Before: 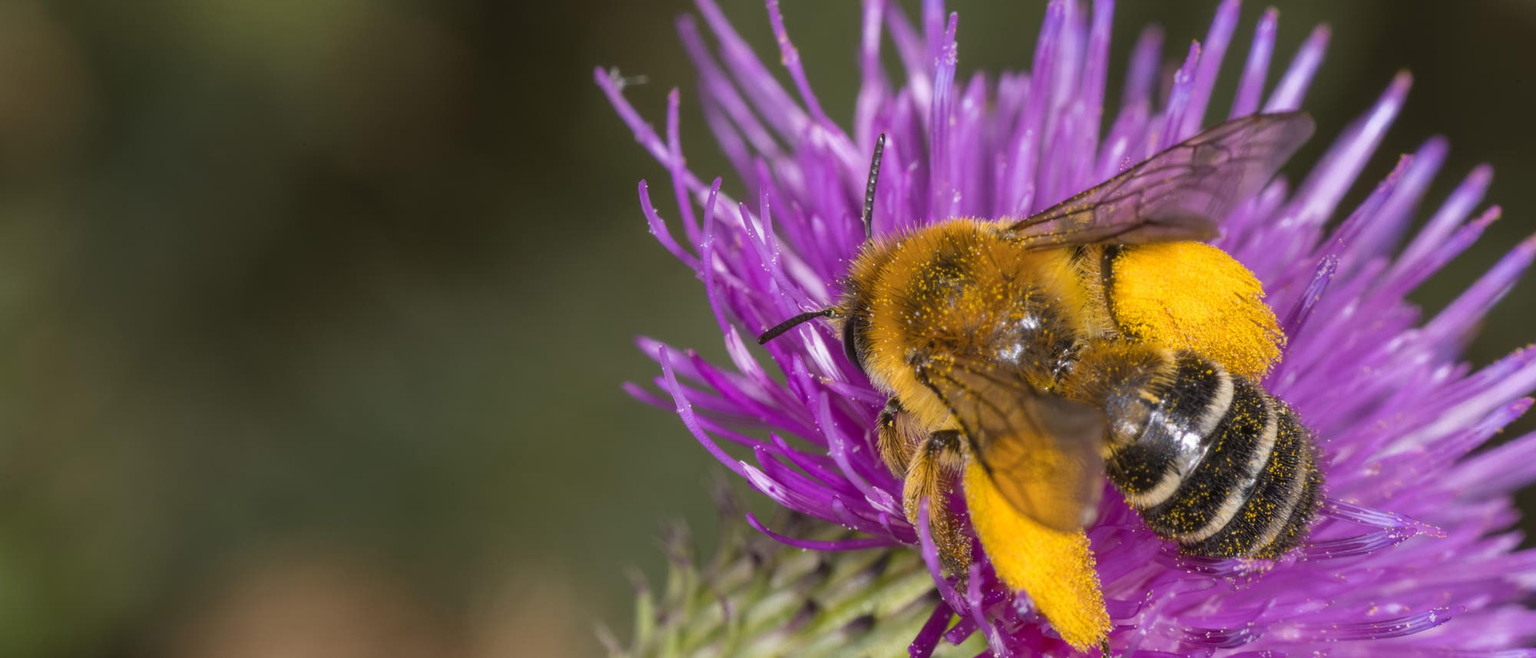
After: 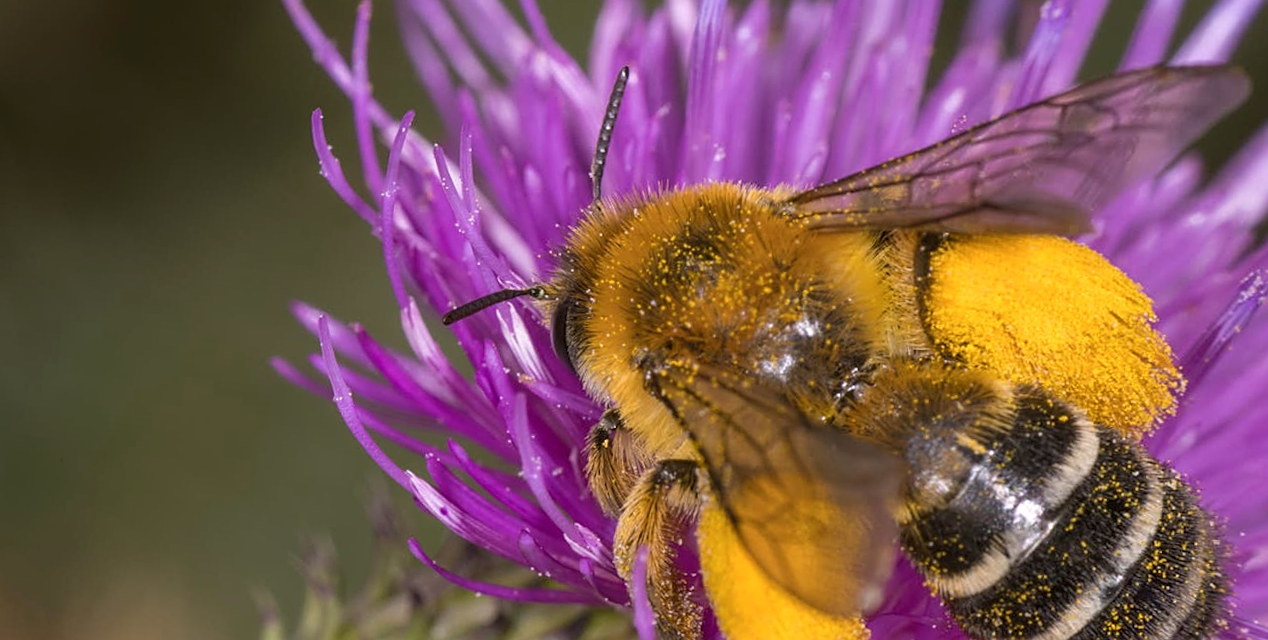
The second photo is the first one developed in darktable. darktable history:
sharpen: on, module defaults
crop and rotate: angle -3.27°, left 14.277%, top 0.028%, right 10.766%, bottom 0.028%
color correction: highlights a* 3.12, highlights b* -1.55, shadows a* -0.101, shadows b* 2.52, saturation 0.98
rotate and perspective: rotation 1.69°, lens shift (vertical) -0.023, lens shift (horizontal) -0.291, crop left 0.025, crop right 0.988, crop top 0.092, crop bottom 0.842
